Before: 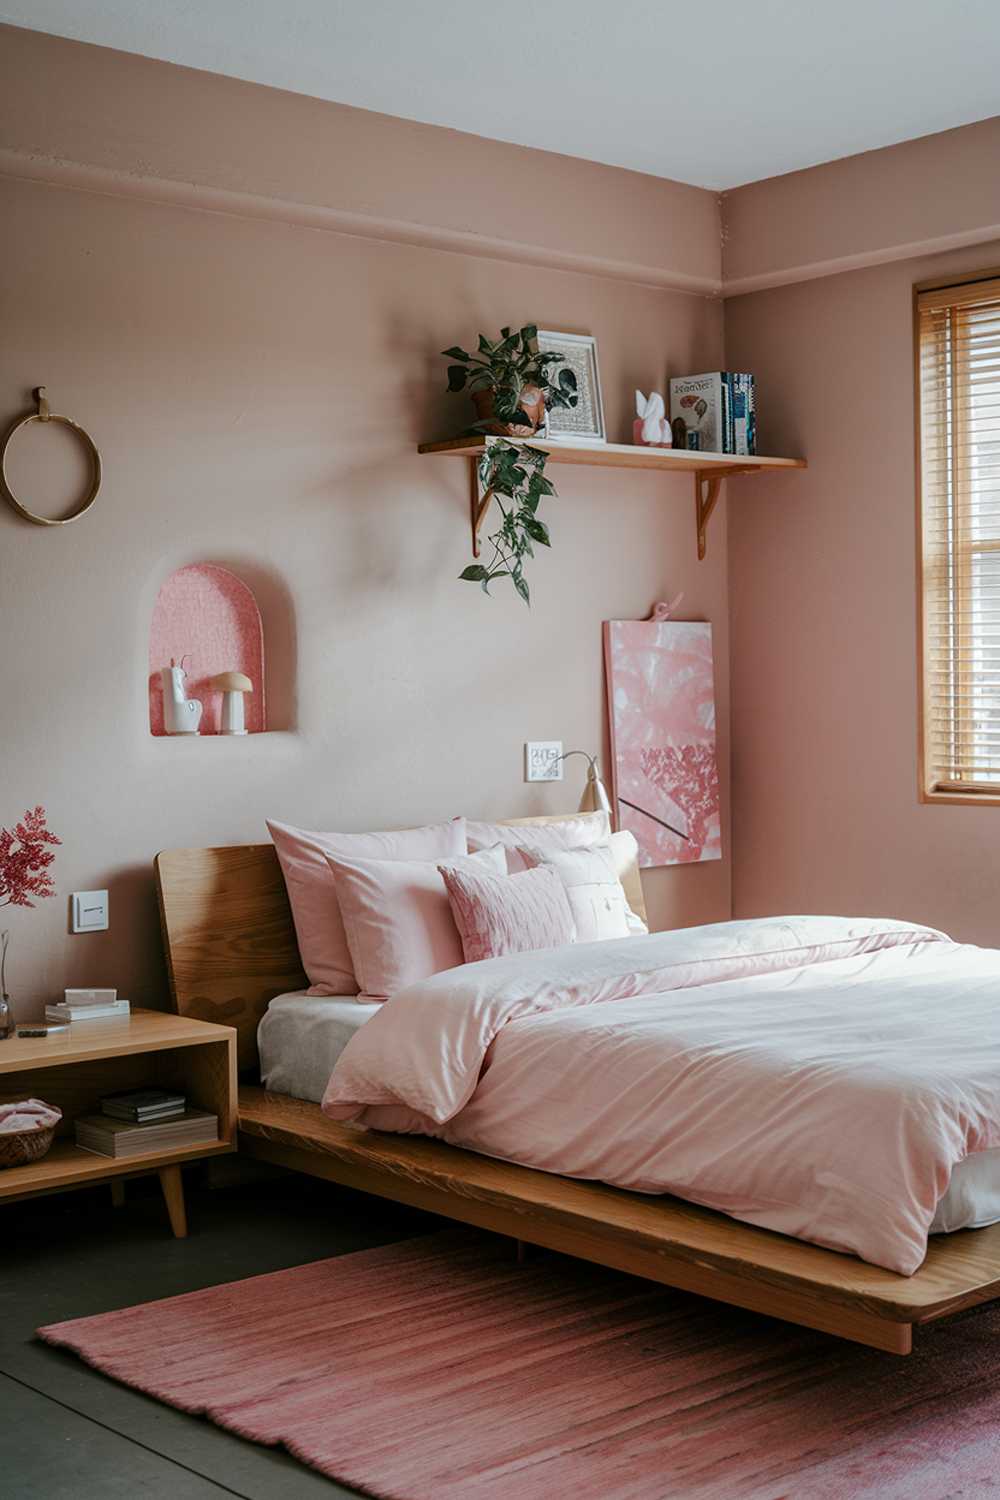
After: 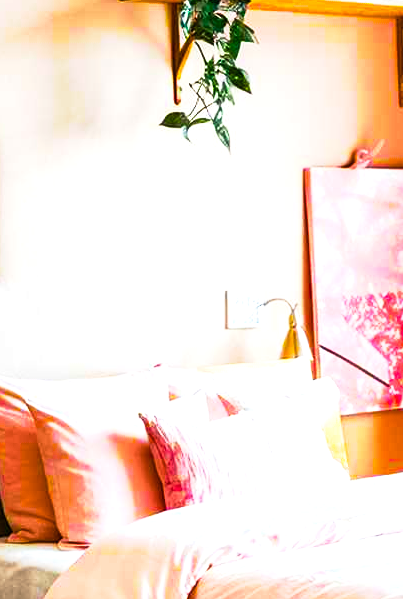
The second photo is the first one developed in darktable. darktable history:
crop: left 29.901%, top 30.251%, right 29.748%, bottom 29.761%
base curve: curves: ch0 [(0, 0) (0.088, 0.125) (0.176, 0.251) (0.354, 0.501) (0.613, 0.749) (1, 0.877)], preserve colors none
color balance rgb: linear chroma grading › shadows 16.857%, linear chroma grading › highlights 61.854%, linear chroma grading › global chroma 49.551%, perceptual saturation grading › global saturation 31.119%, perceptual brilliance grading › highlights 74.878%, perceptual brilliance grading › shadows -29.384%, global vibrance 20%
contrast brightness saturation: contrast 0.031, brightness 0.059, saturation 0.125
